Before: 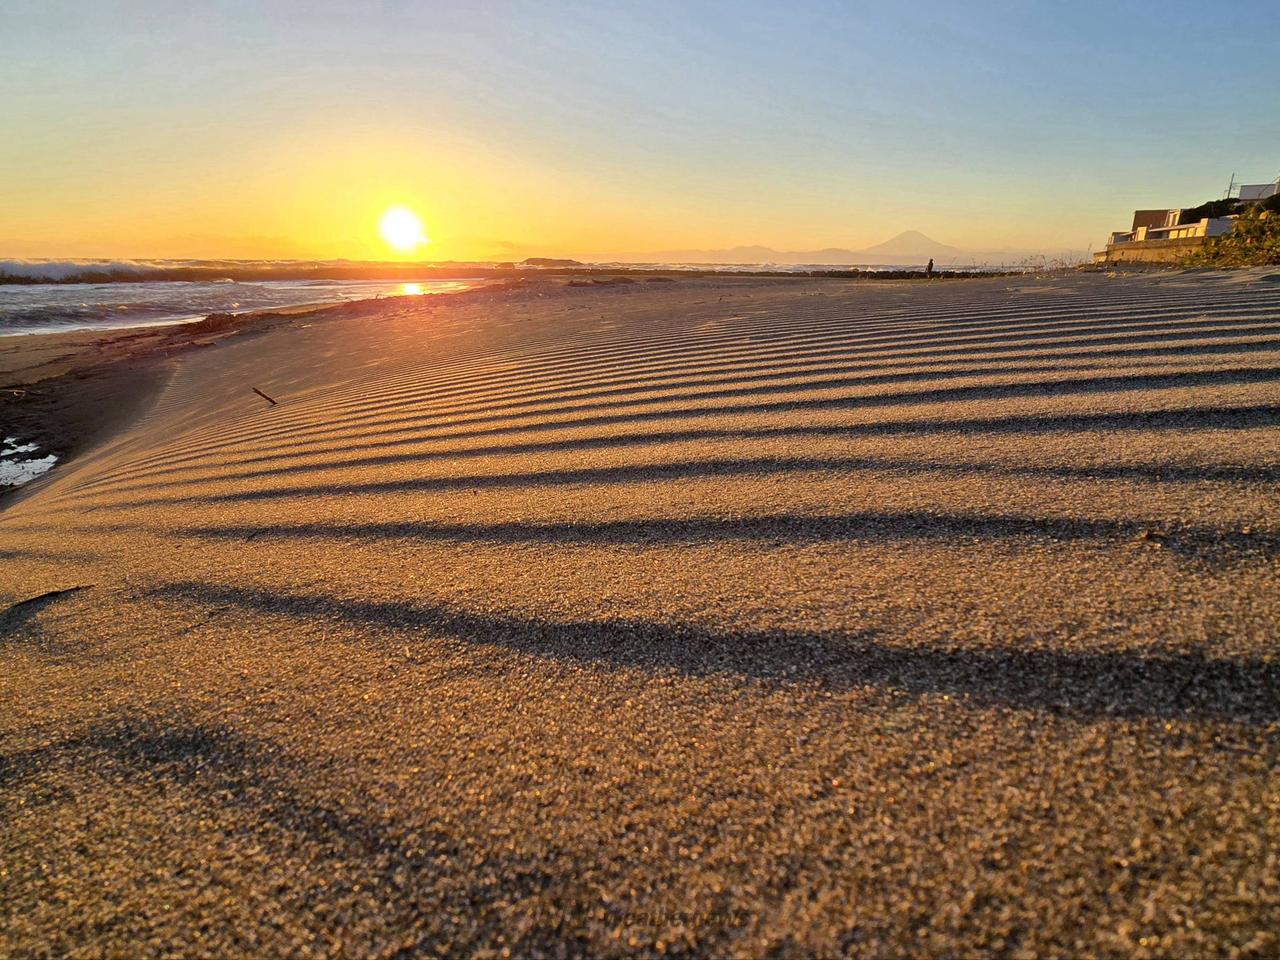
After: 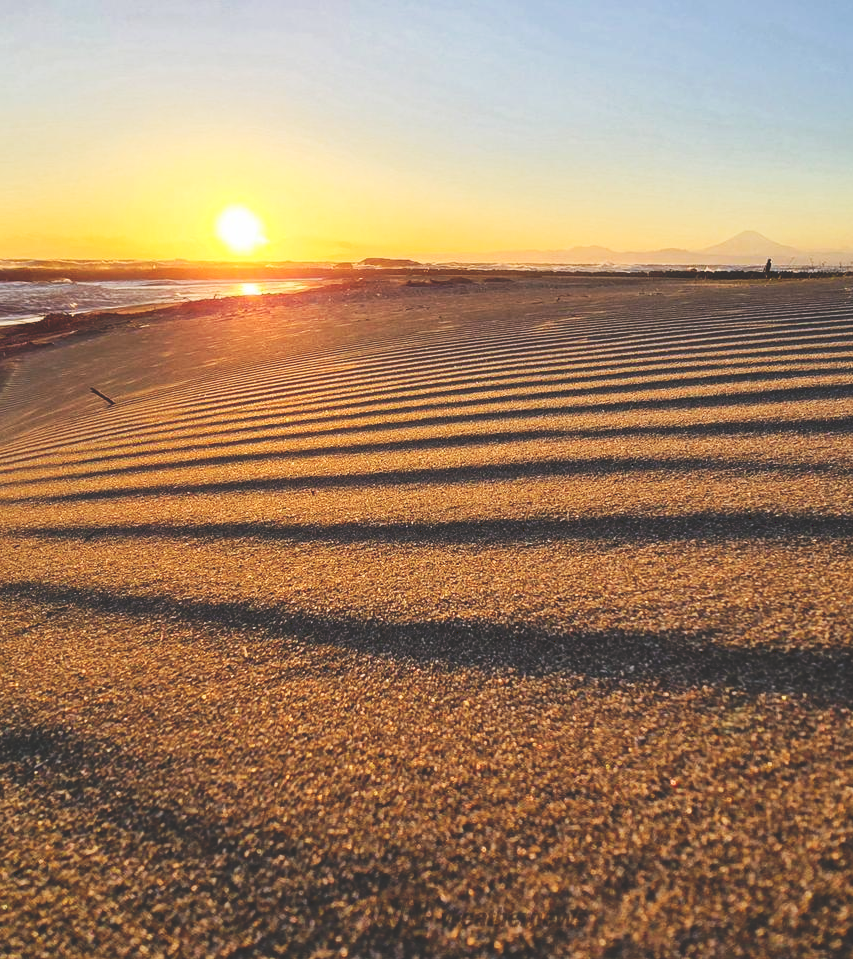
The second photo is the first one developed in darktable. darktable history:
tone curve: curves: ch0 [(0, 0) (0.003, 0.169) (0.011, 0.173) (0.025, 0.177) (0.044, 0.184) (0.069, 0.191) (0.1, 0.199) (0.136, 0.206) (0.177, 0.221) (0.224, 0.248) (0.277, 0.284) (0.335, 0.344) (0.399, 0.413) (0.468, 0.497) (0.543, 0.594) (0.623, 0.691) (0.709, 0.779) (0.801, 0.868) (0.898, 0.931) (1, 1)], preserve colors none
crop and rotate: left 12.673%, right 20.66%
